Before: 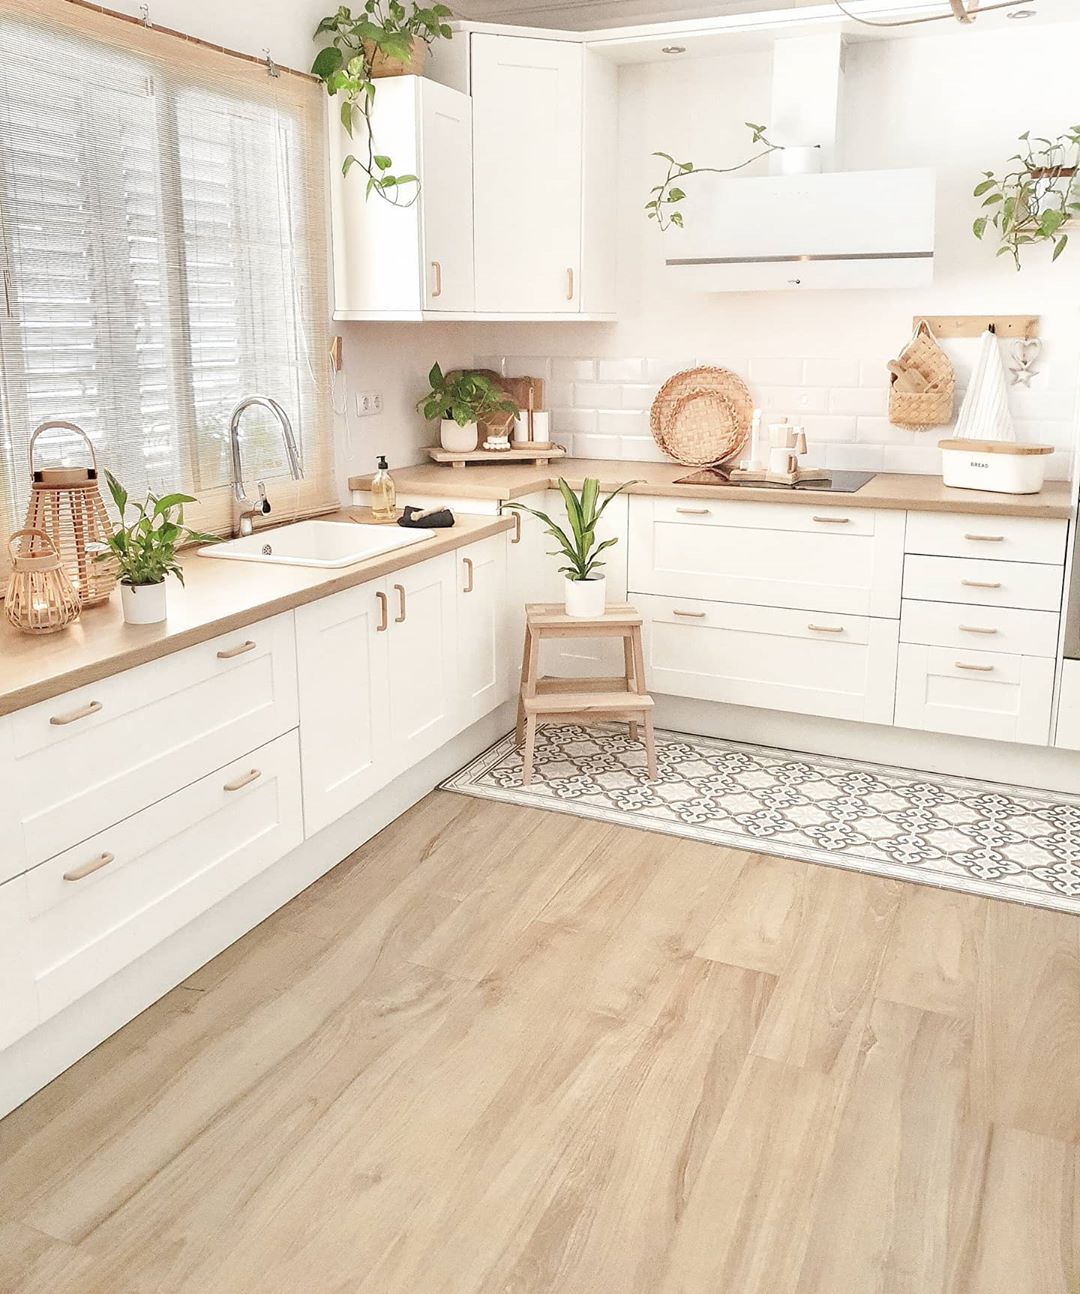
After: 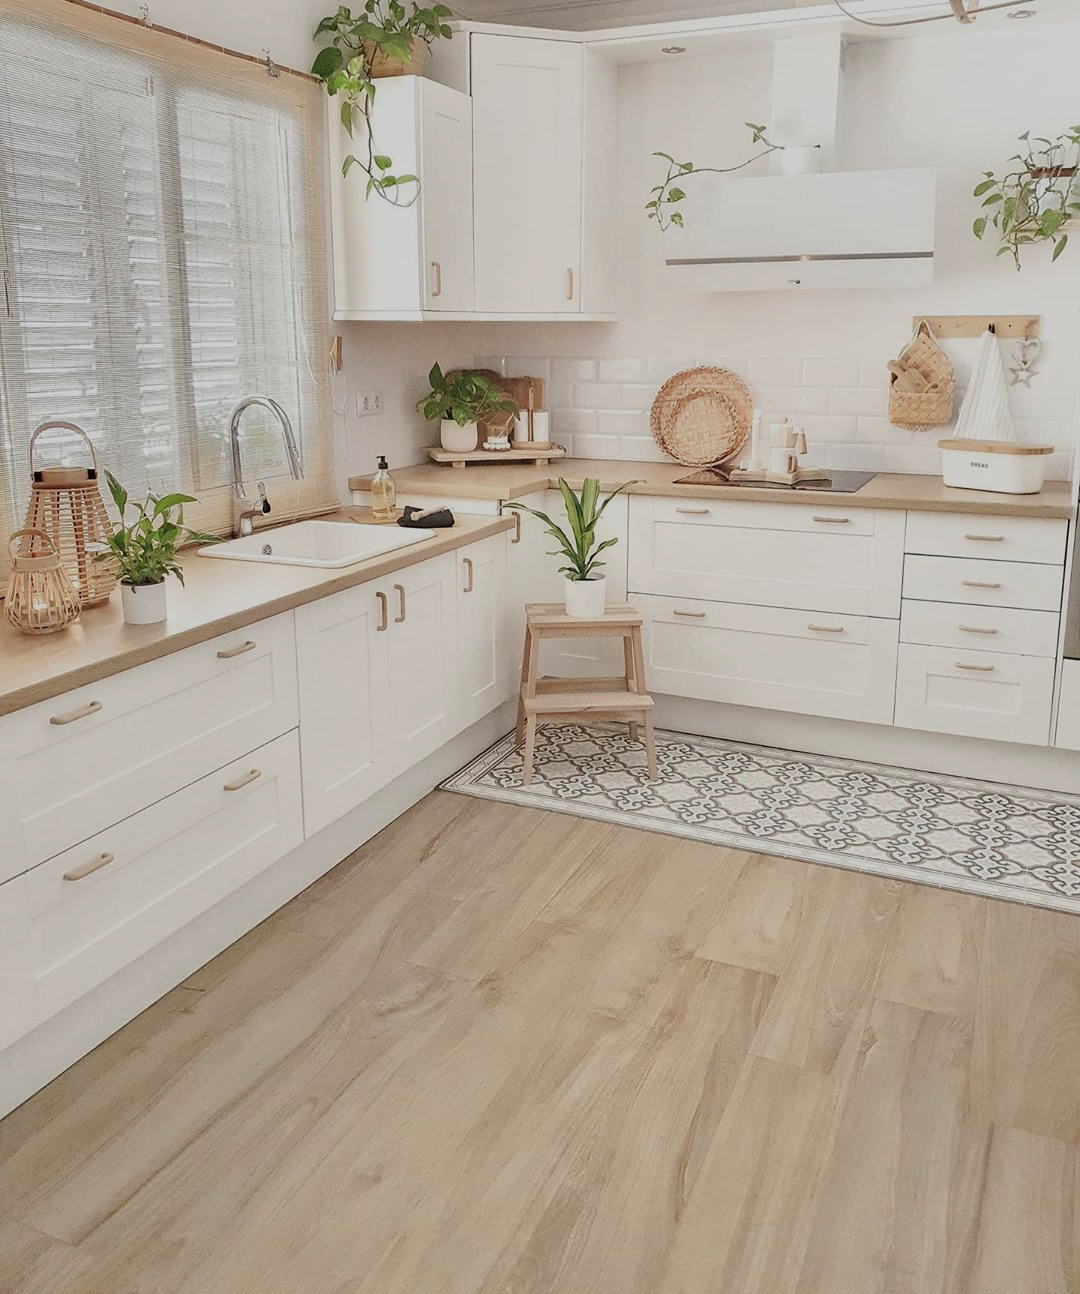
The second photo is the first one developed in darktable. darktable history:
exposure: black level correction 0, exposure -0.702 EV, compensate exposure bias true, compensate highlight preservation false
